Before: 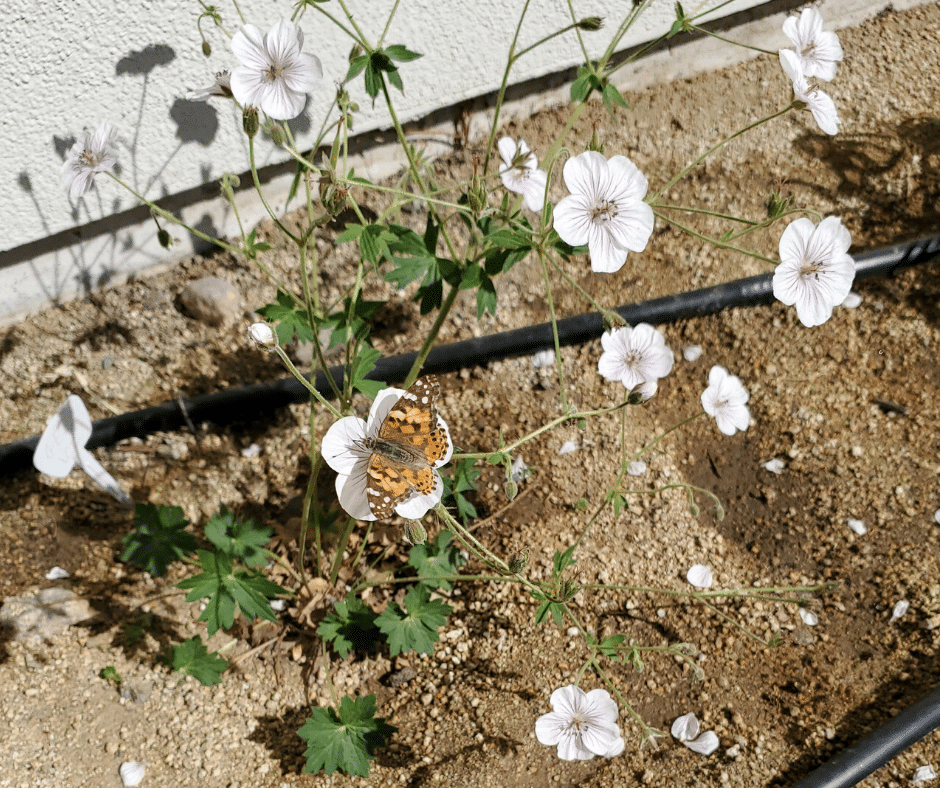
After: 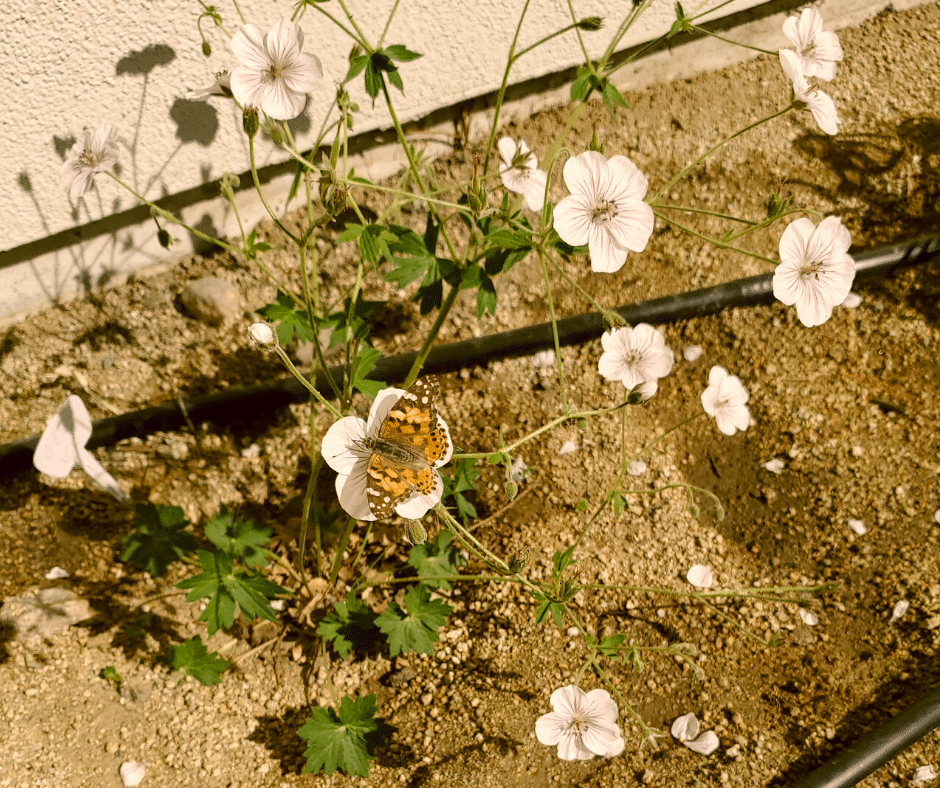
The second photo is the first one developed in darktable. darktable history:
color correction: highlights a* 8.47, highlights b* 15.68, shadows a* -0.527, shadows b* 26.39
